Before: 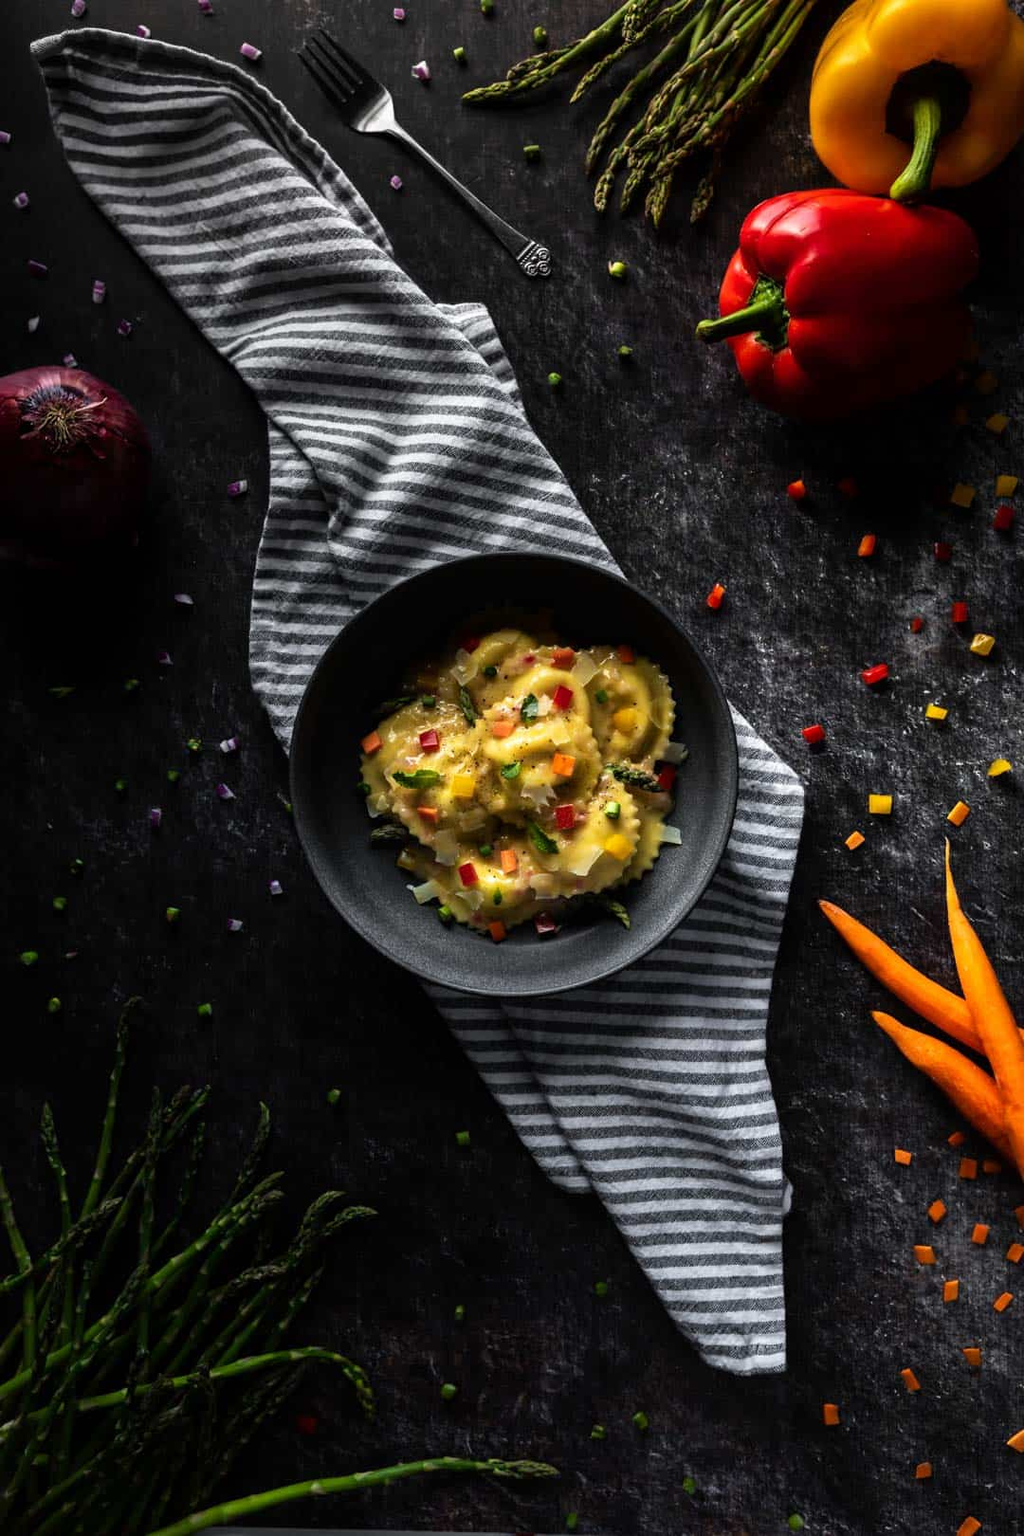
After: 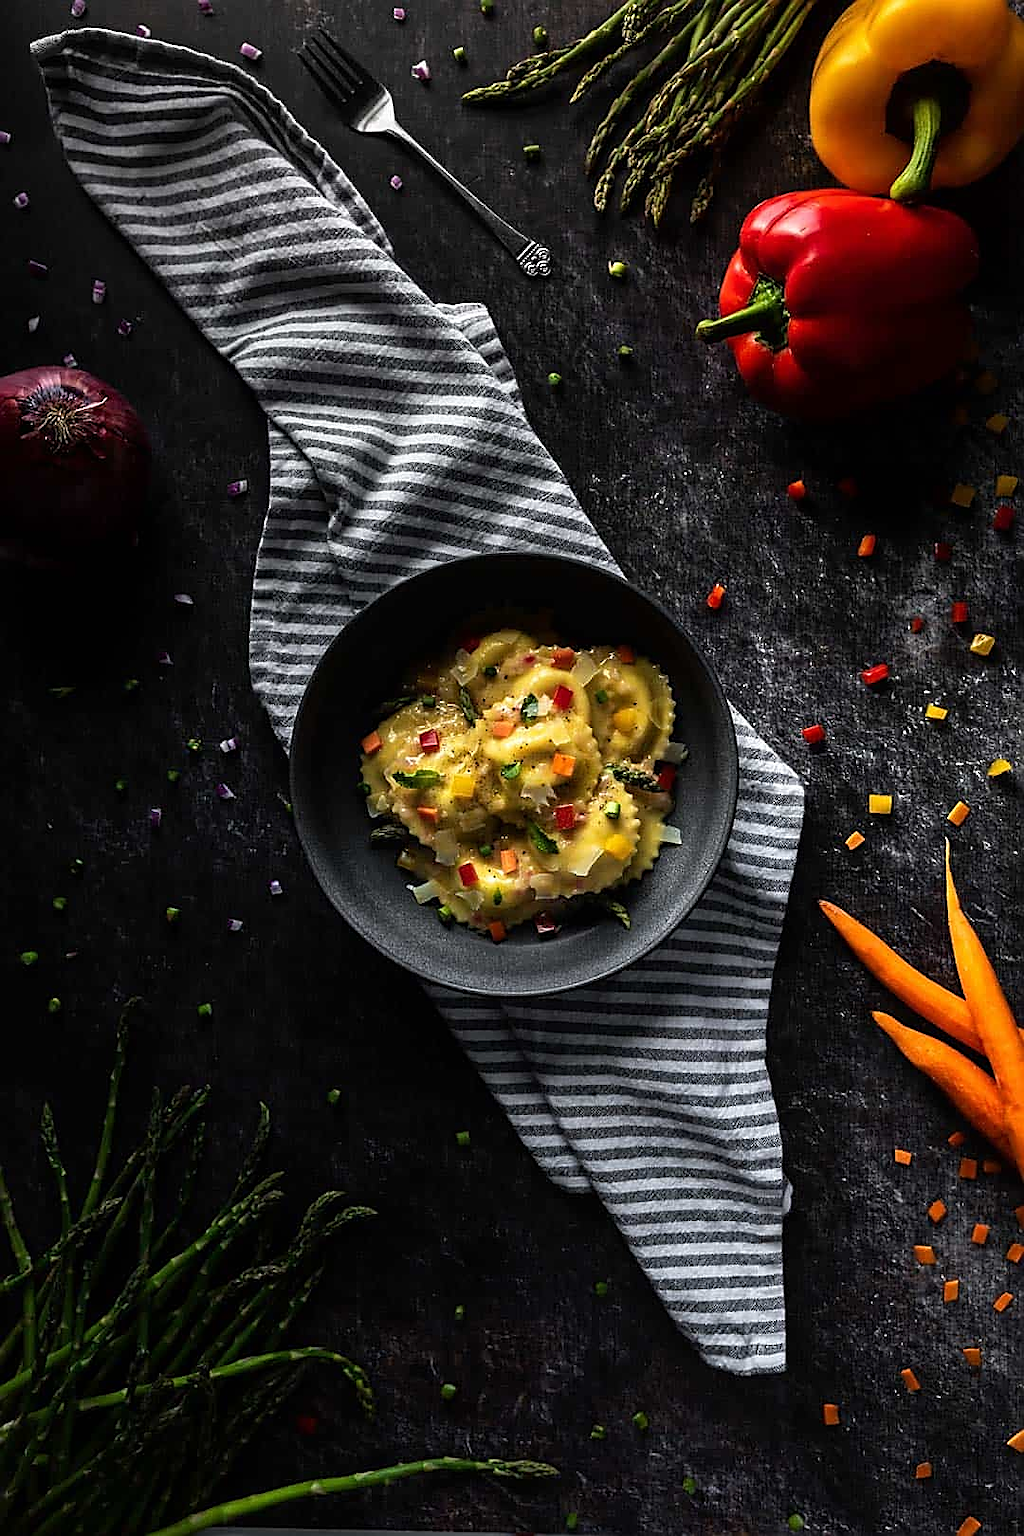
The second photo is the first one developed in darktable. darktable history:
sharpen: radius 1.409, amount 1.268, threshold 0.649
